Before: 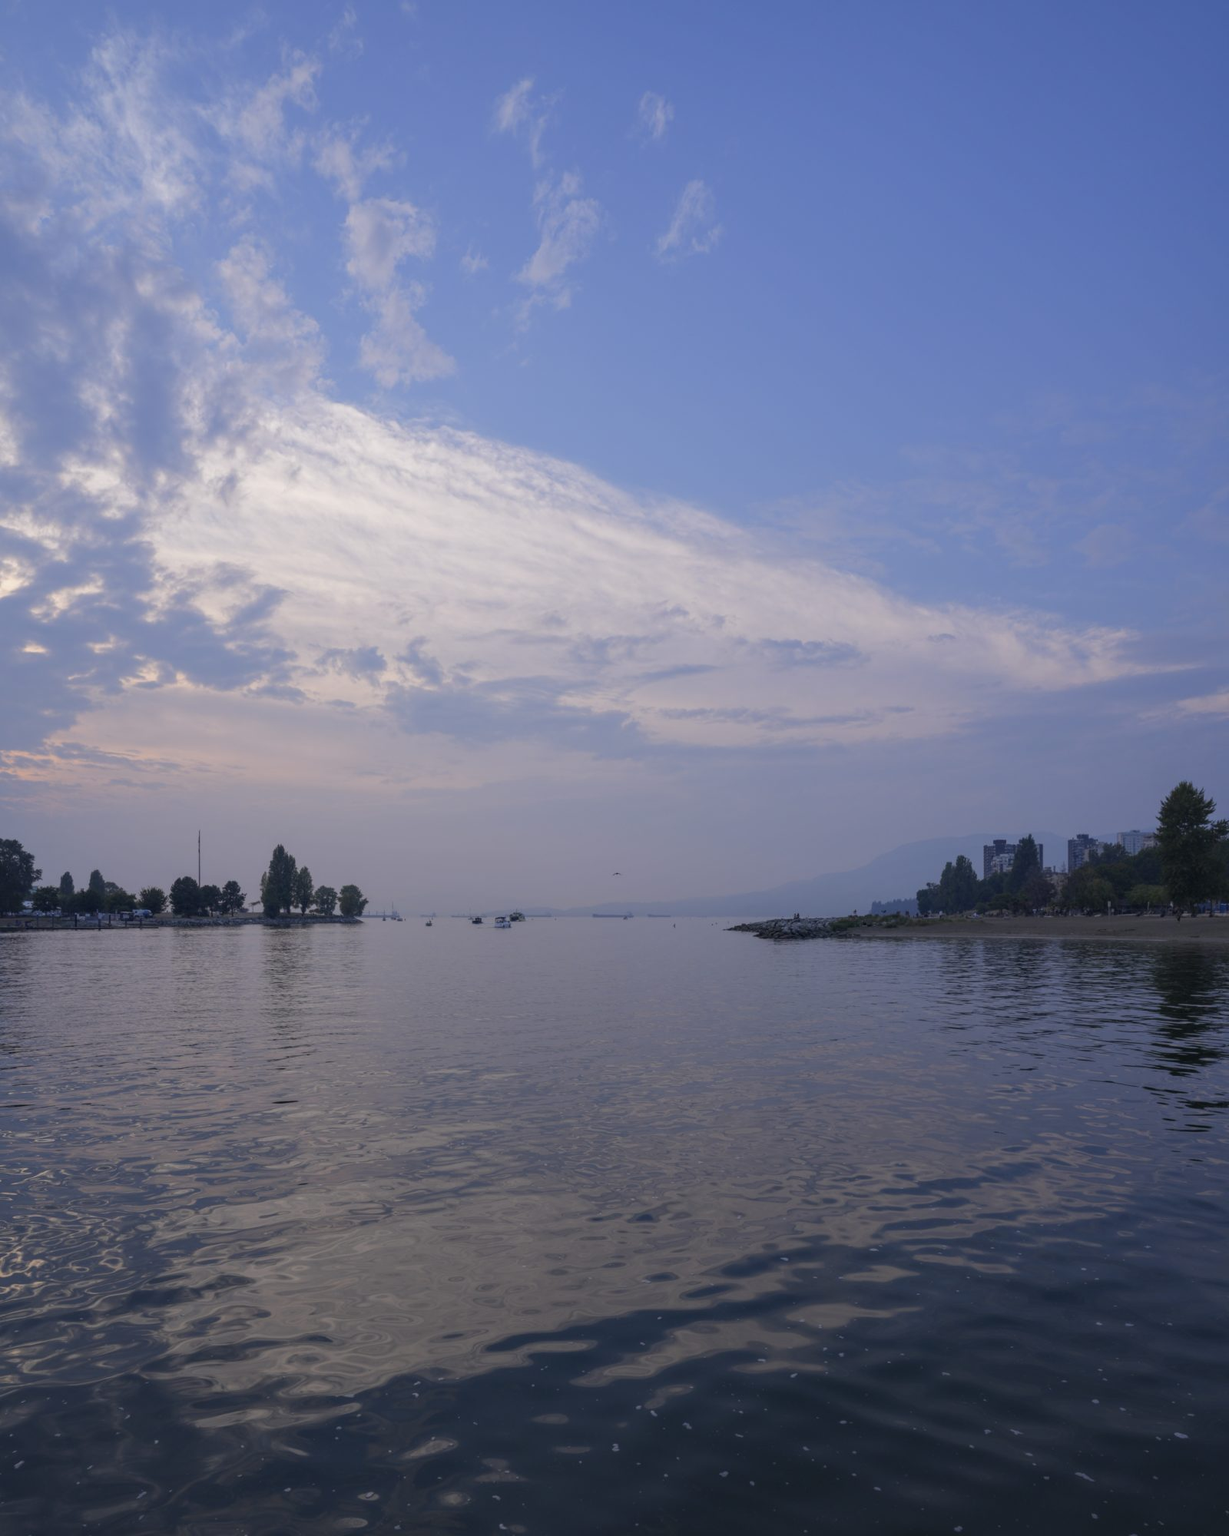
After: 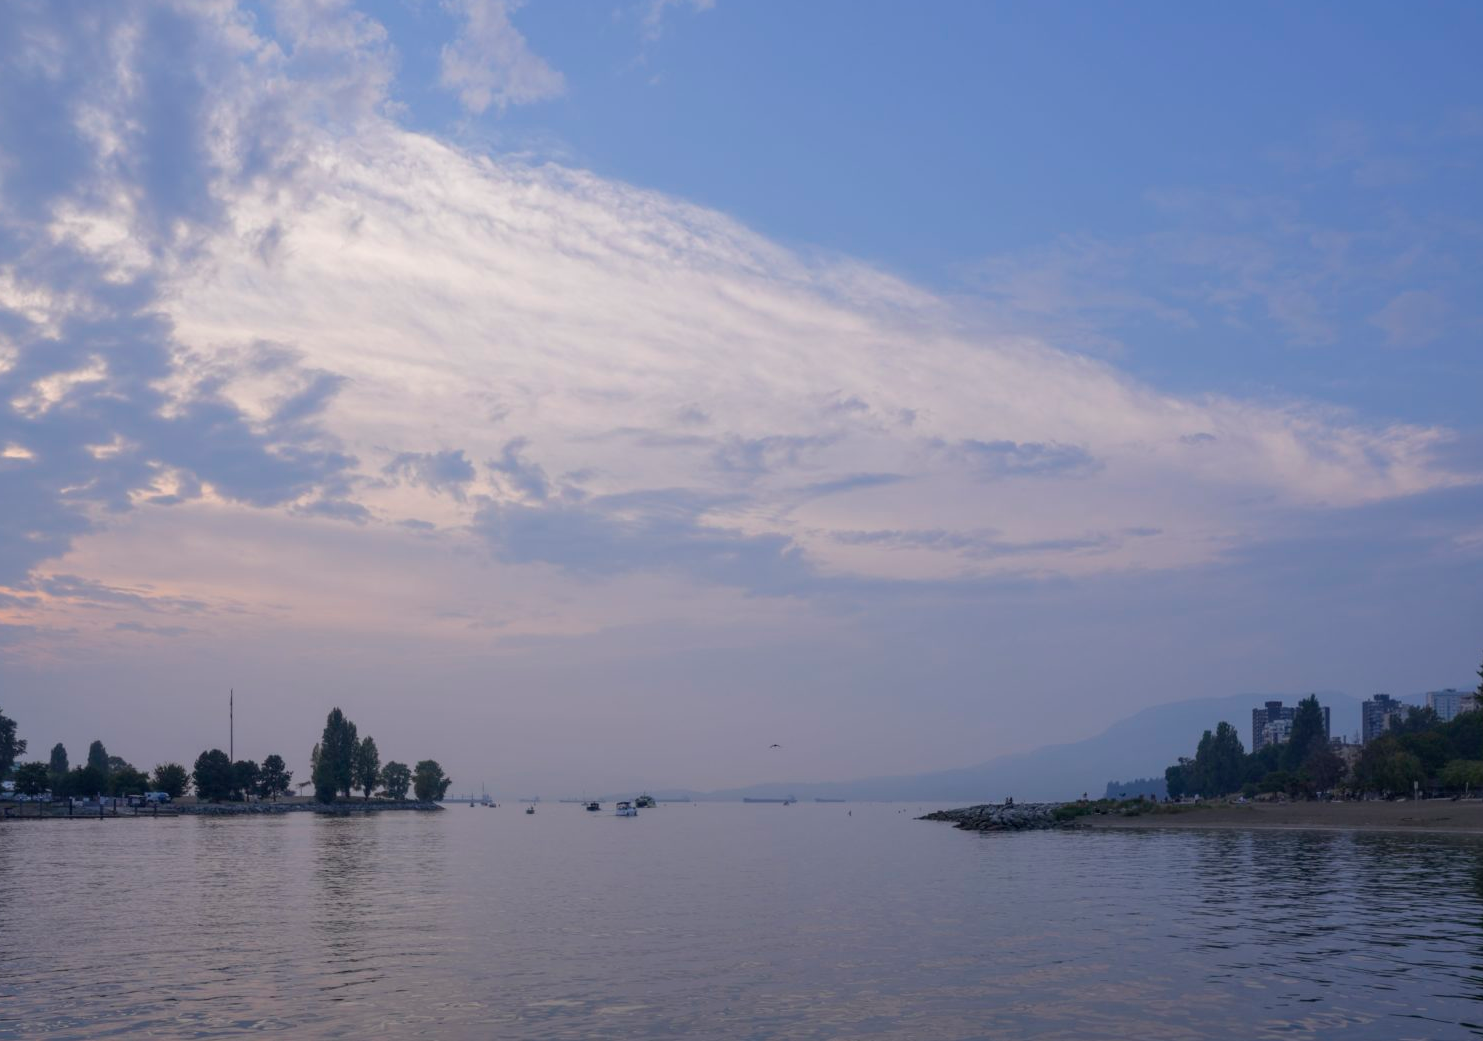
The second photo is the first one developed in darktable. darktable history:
crop: left 1.785%, top 19.618%, right 5.478%, bottom 28.313%
